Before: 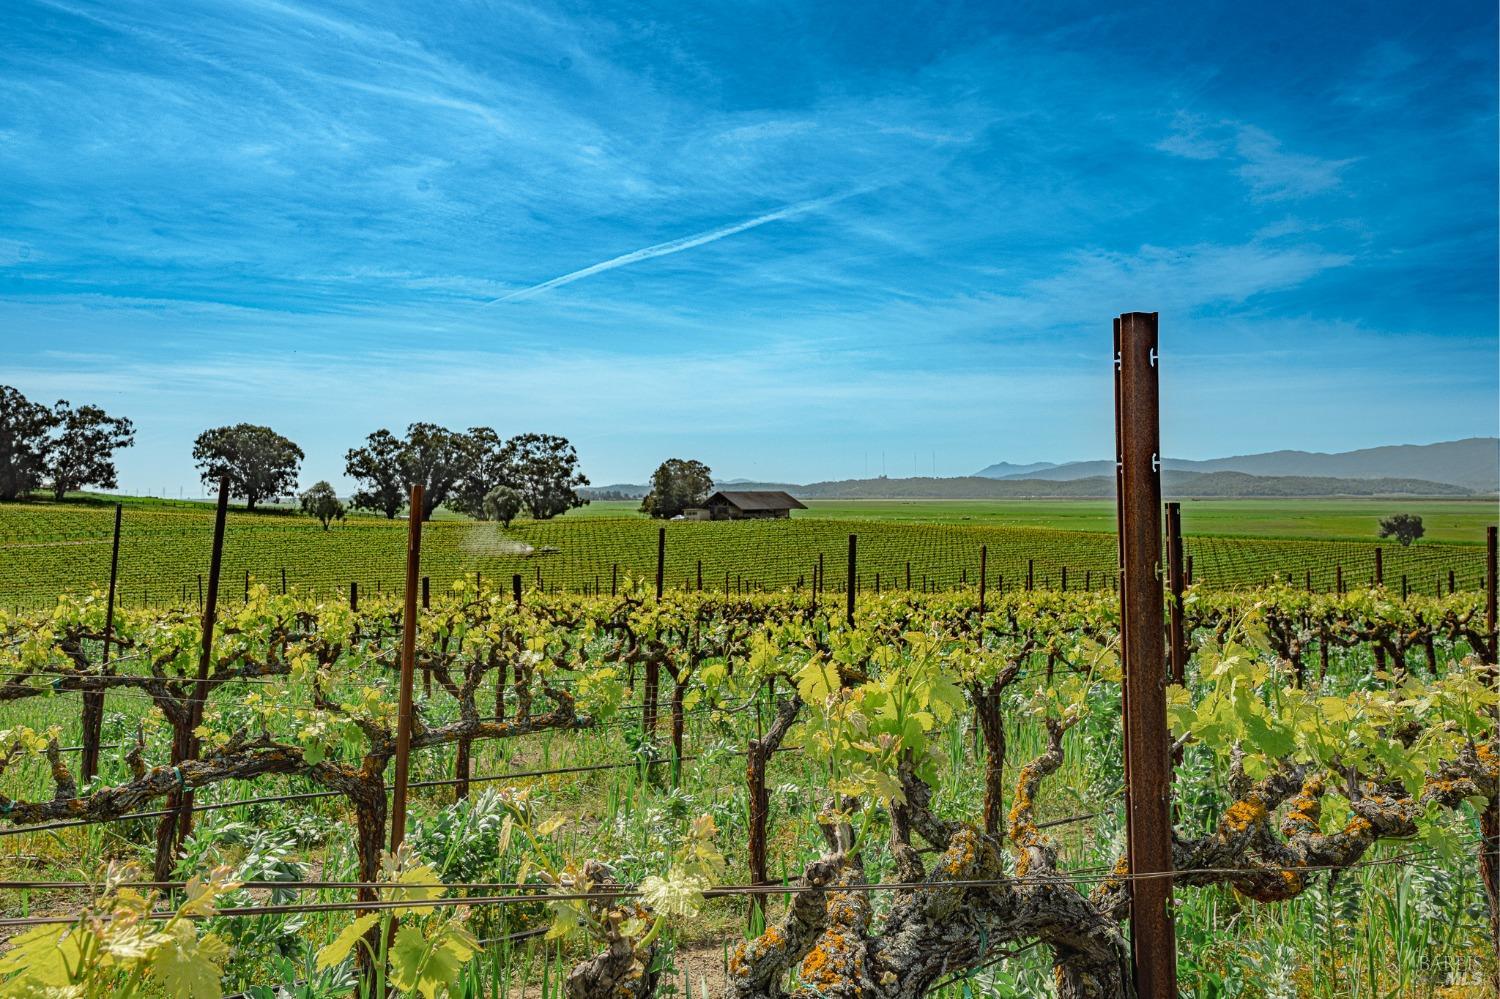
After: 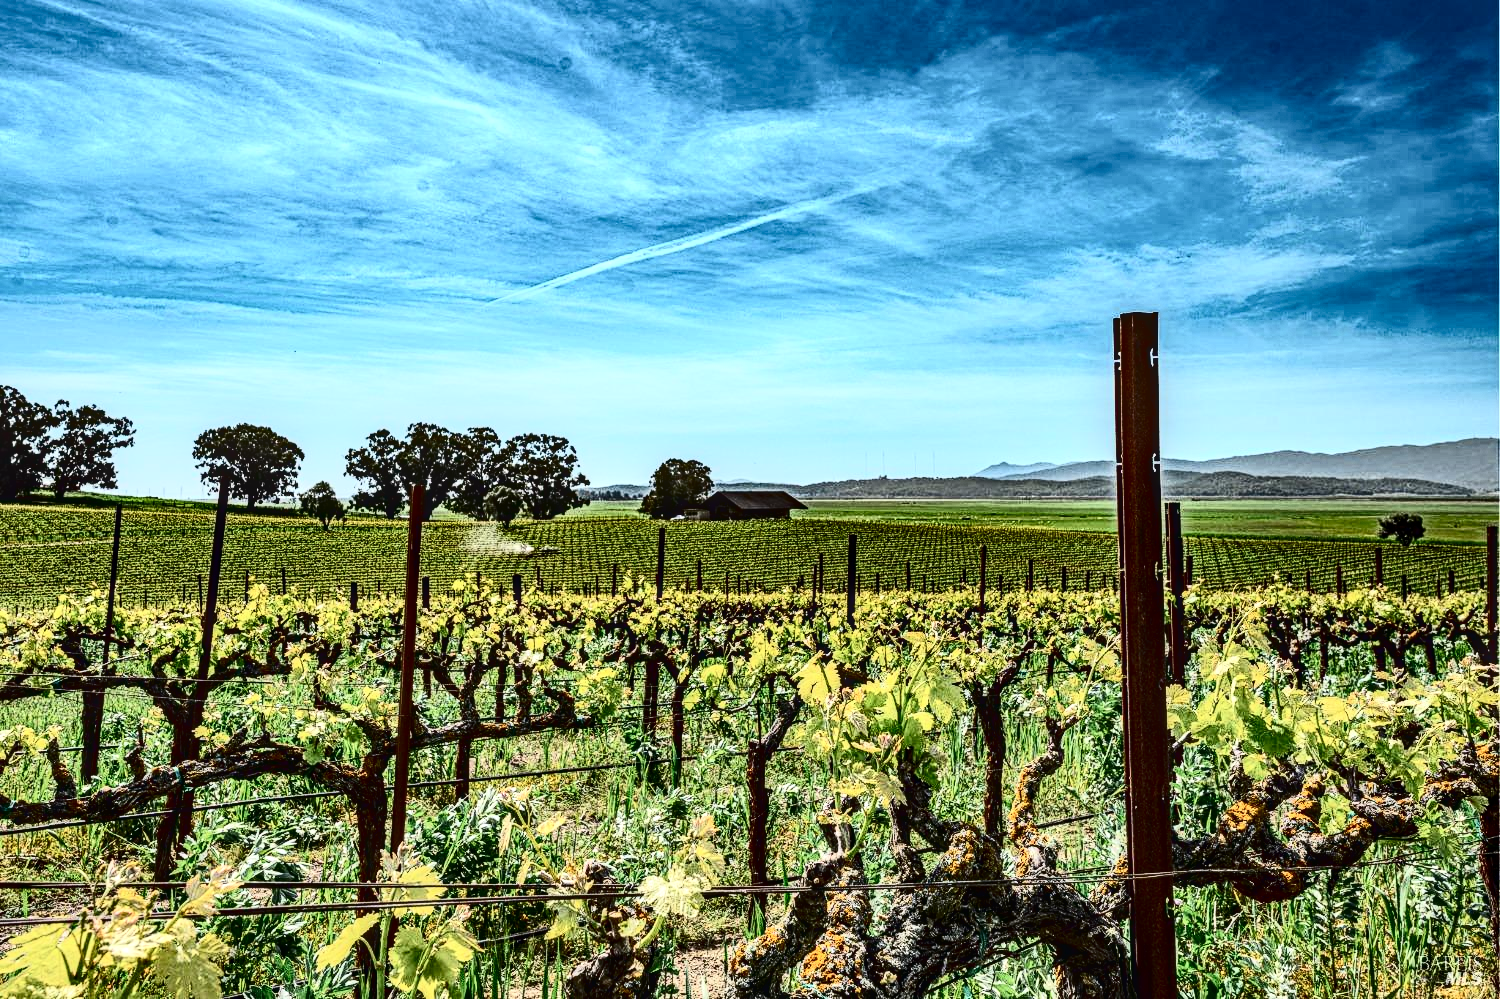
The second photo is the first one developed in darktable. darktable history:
local contrast: on, module defaults
contrast equalizer: y [[0.6 ×6], [0.55 ×6], [0 ×6], [0 ×6], [0 ×6]]
contrast brightness saturation: contrast 0.485, saturation -0.096
